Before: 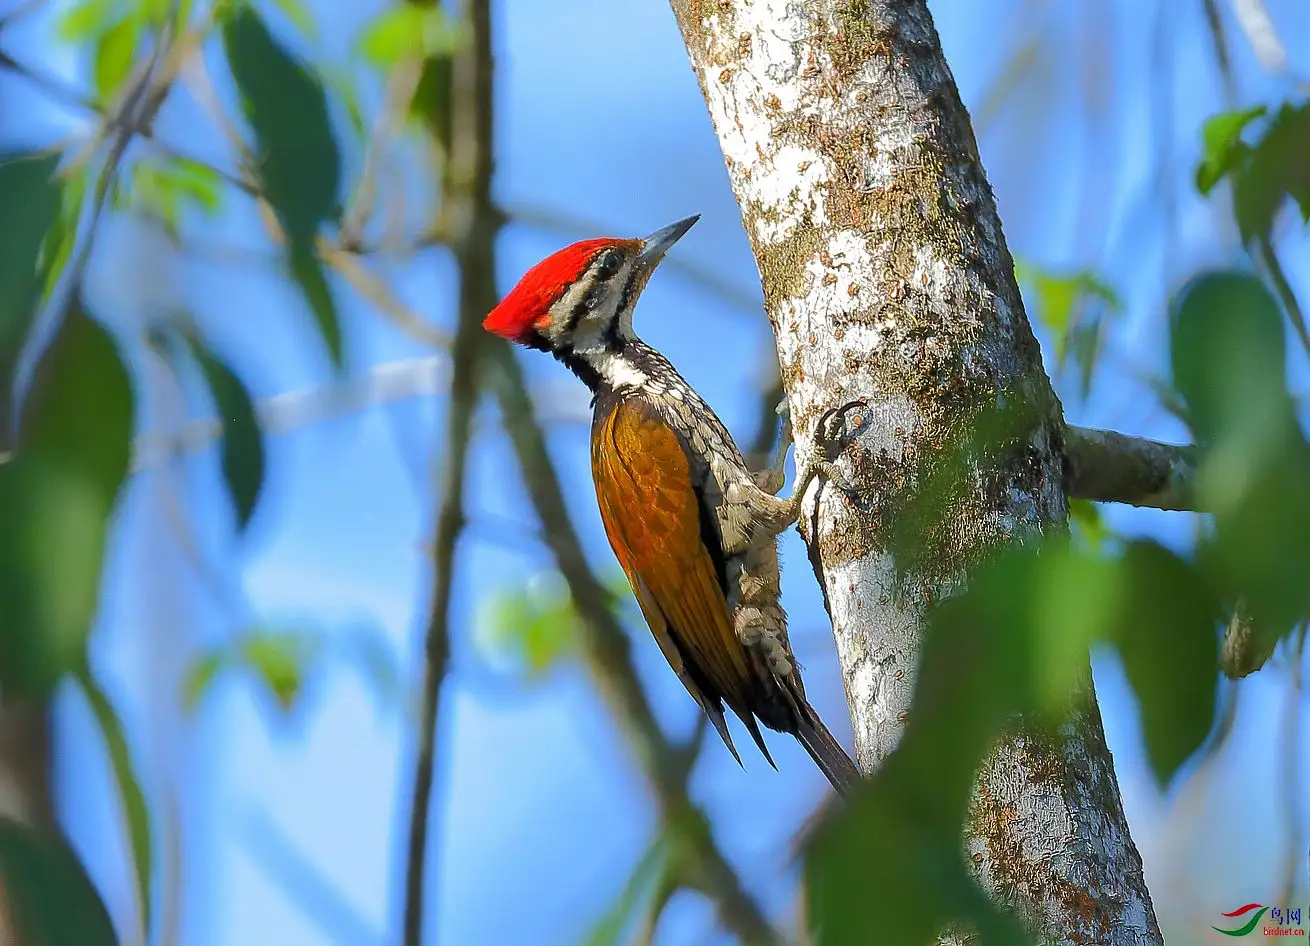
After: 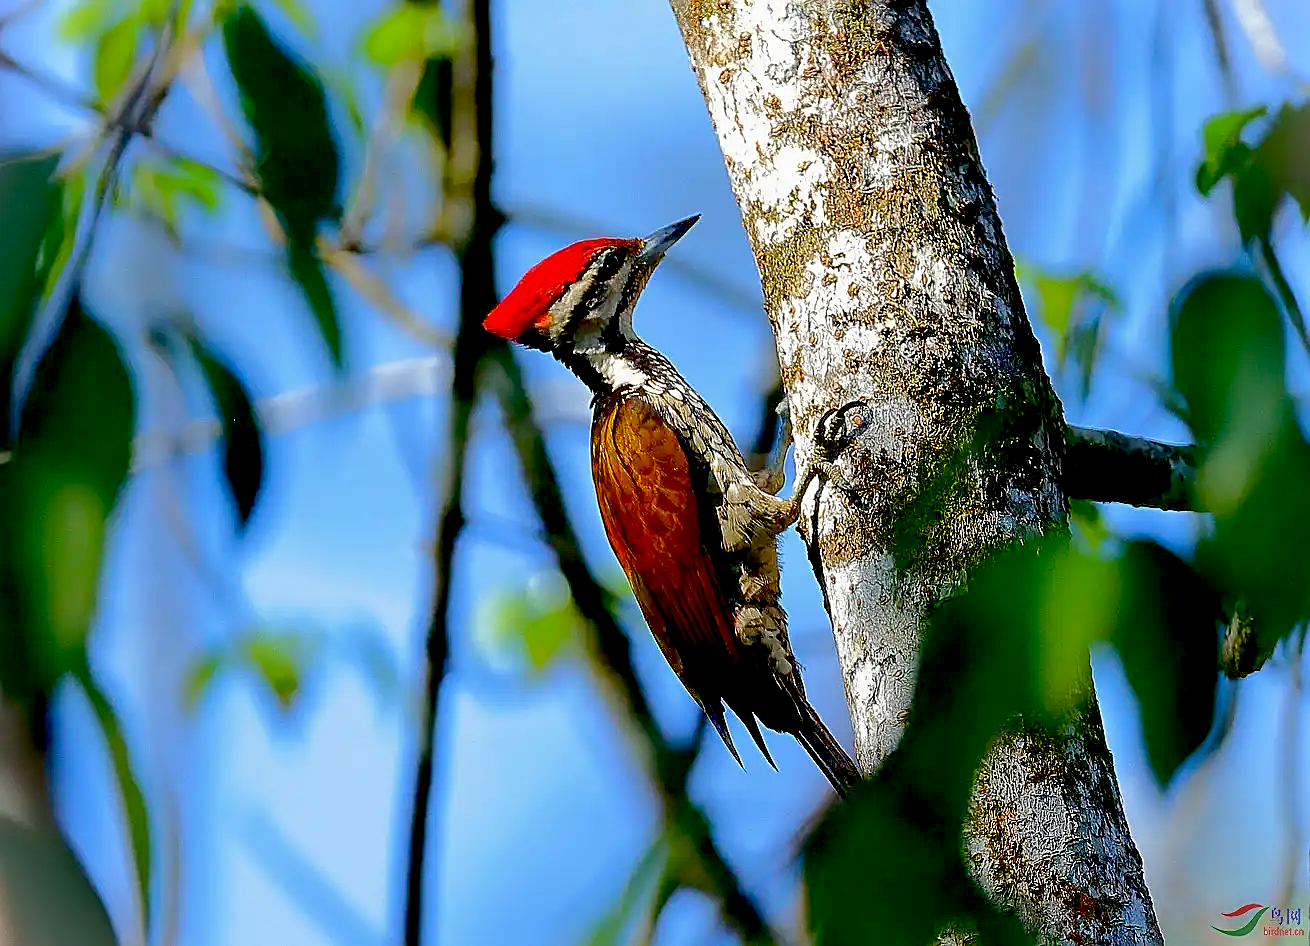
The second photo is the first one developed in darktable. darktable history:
vignetting: fall-off start 100%, brightness 0.3, saturation 0
sharpen: on, module defaults
exposure: black level correction 0.056, exposure -0.039 EV, compensate highlight preservation false
